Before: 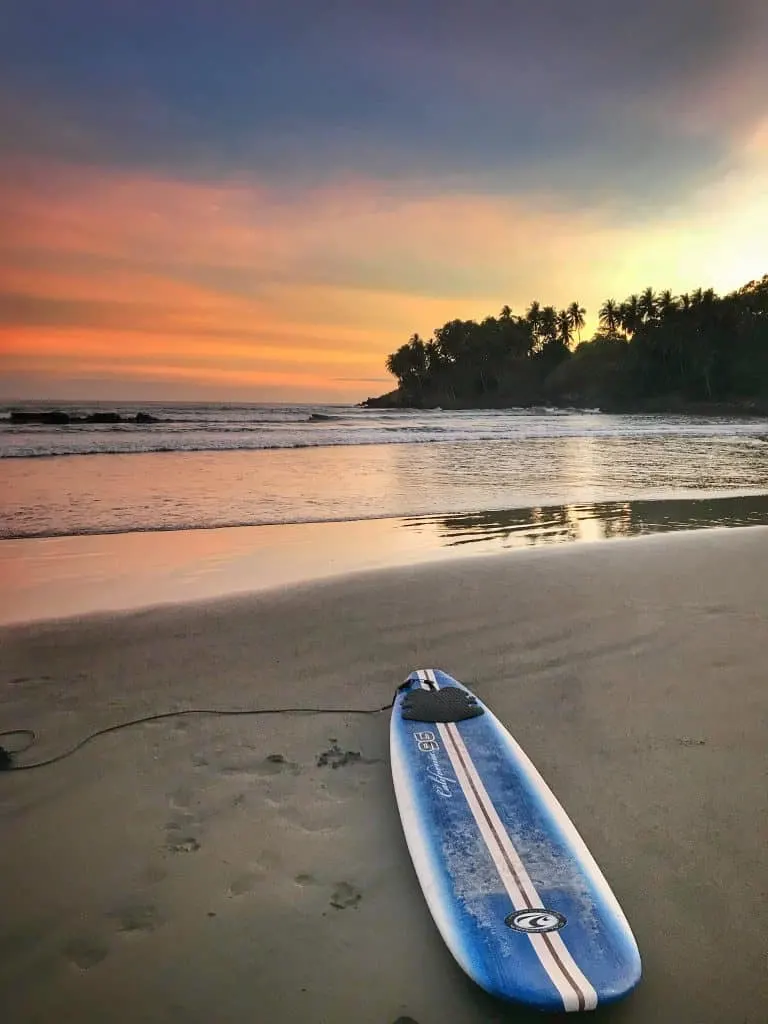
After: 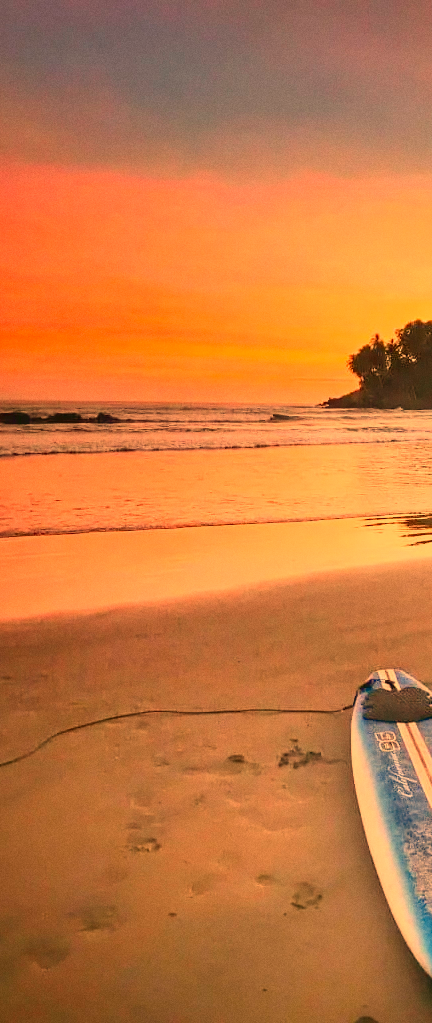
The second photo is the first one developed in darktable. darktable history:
tone curve: curves: ch0 [(0, 0.047) (0.199, 0.263) (0.47, 0.555) (0.805, 0.839) (1, 0.962)], color space Lab, linked channels, preserve colors none
grain: coarseness 0.09 ISO, strength 16.61%
crop: left 5.114%, right 38.589%
white balance: red 1.467, blue 0.684
contrast brightness saturation: contrast 0.04, saturation 0.16
